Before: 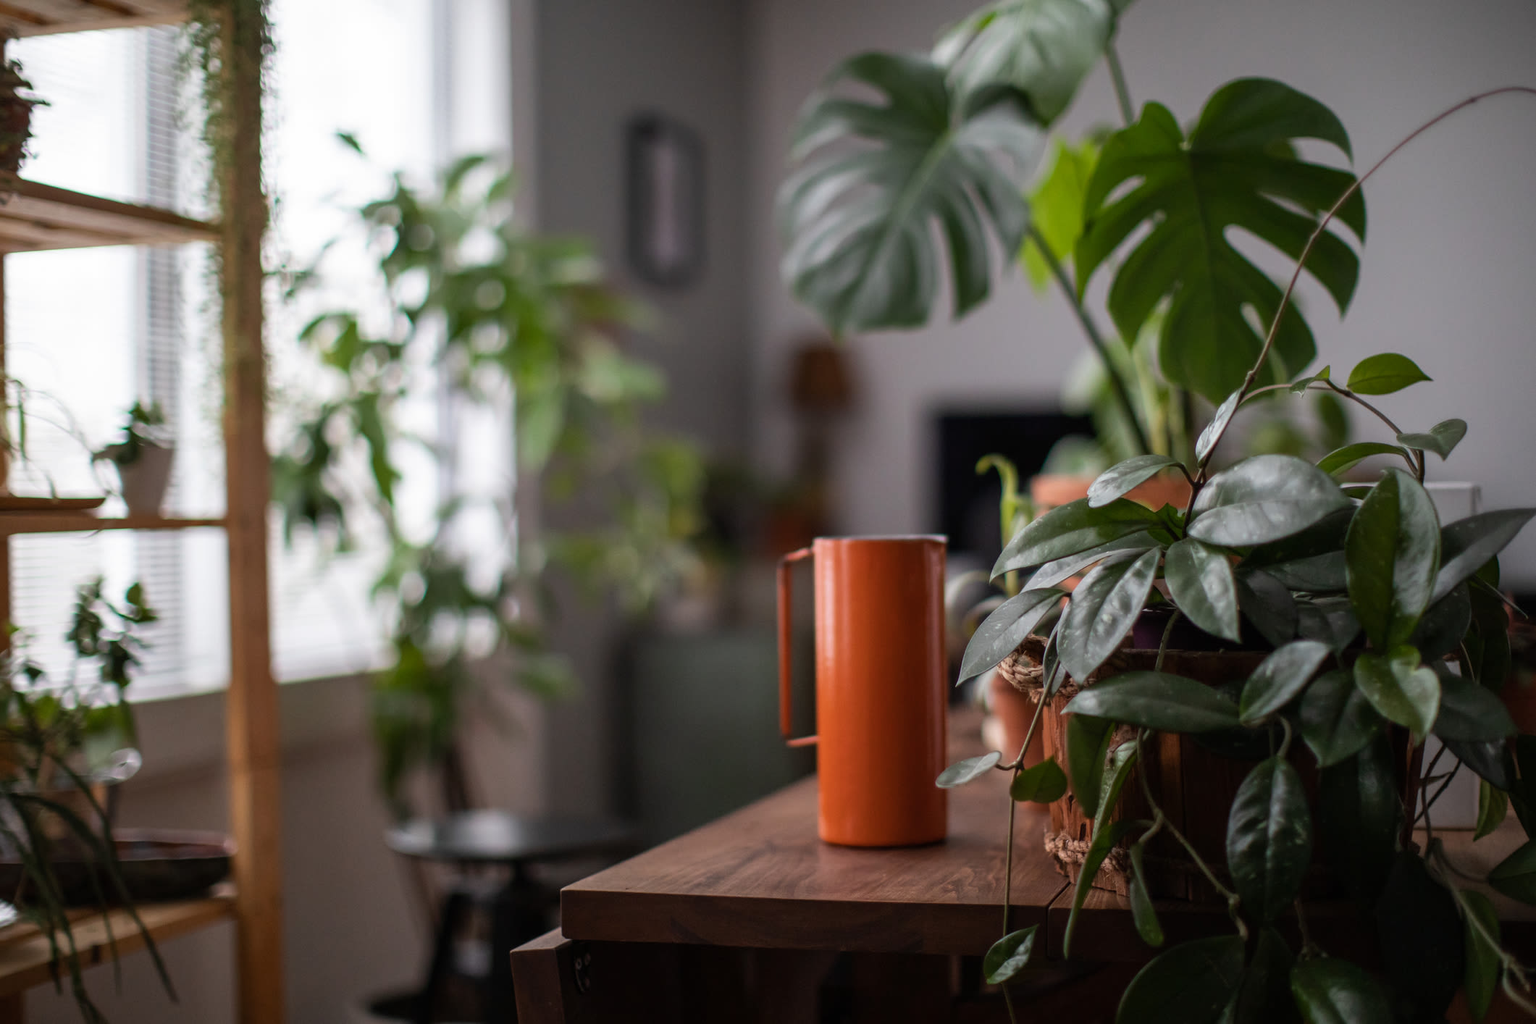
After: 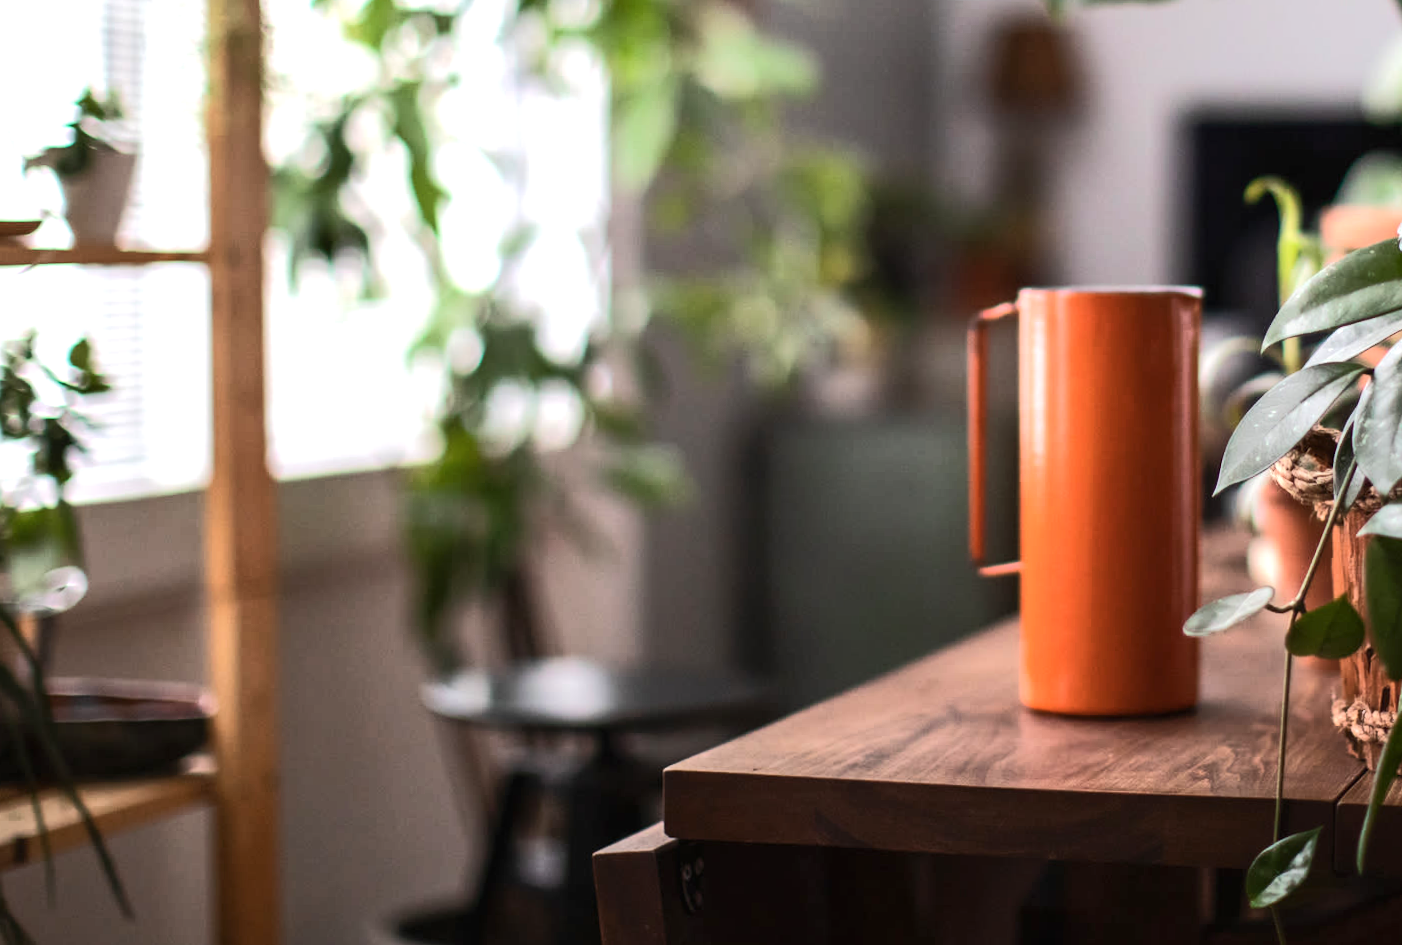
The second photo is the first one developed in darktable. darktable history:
contrast brightness saturation: saturation -0.048
tone equalizer: -8 EV 0.006 EV, -7 EV -0.033 EV, -6 EV 0.031 EV, -5 EV 0.038 EV, -4 EV 0.25 EV, -3 EV 0.635 EV, -2 EV 0.56 EV, -1 EV 0.196 EV, +0 EV 0.046 EV, edges refinement/feathering 500, mask exposure compensation -1.57 EV, preserve details no
tone curve: curves: ch0 [(0, 0) (0.003, 0.014) (0.011, 0.014) (0.025, 0.022) (0.044, 0.041) (0.069, 0.063) (0.1, 0.086) (0.136, 0.118) (0.177, 0.161) (0.224, 0.211) (0.277, 0.262) (0.335, 0.323) (0.399, 0.384) (0.468, 0.459) (0.543, 0.54) (0.623, 0.624) (0.709, 0.711) (0.801, 0.796) (0.898, 0.879) (1, 1)], color space Lab, independent channels, preserve colors none
crop and rotate: angle -0.74°, left 4.061%, top 31.877%, right 28.547%
exposure: black level correction 0, exposure 0.695 EV, compensate highlight preservation false
